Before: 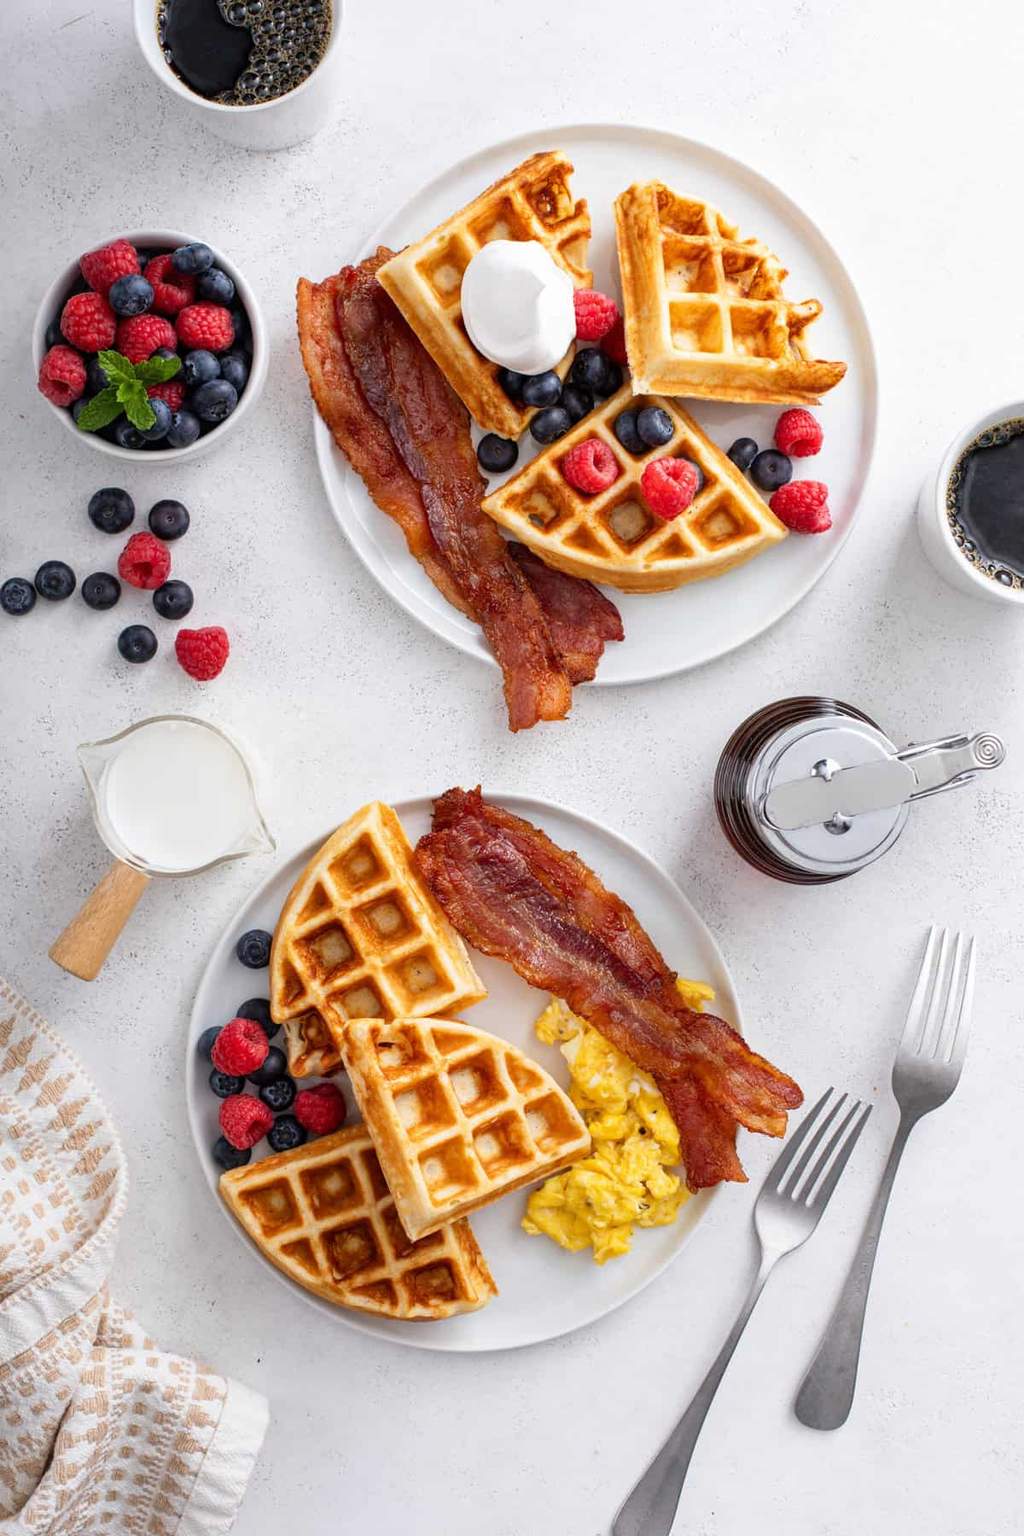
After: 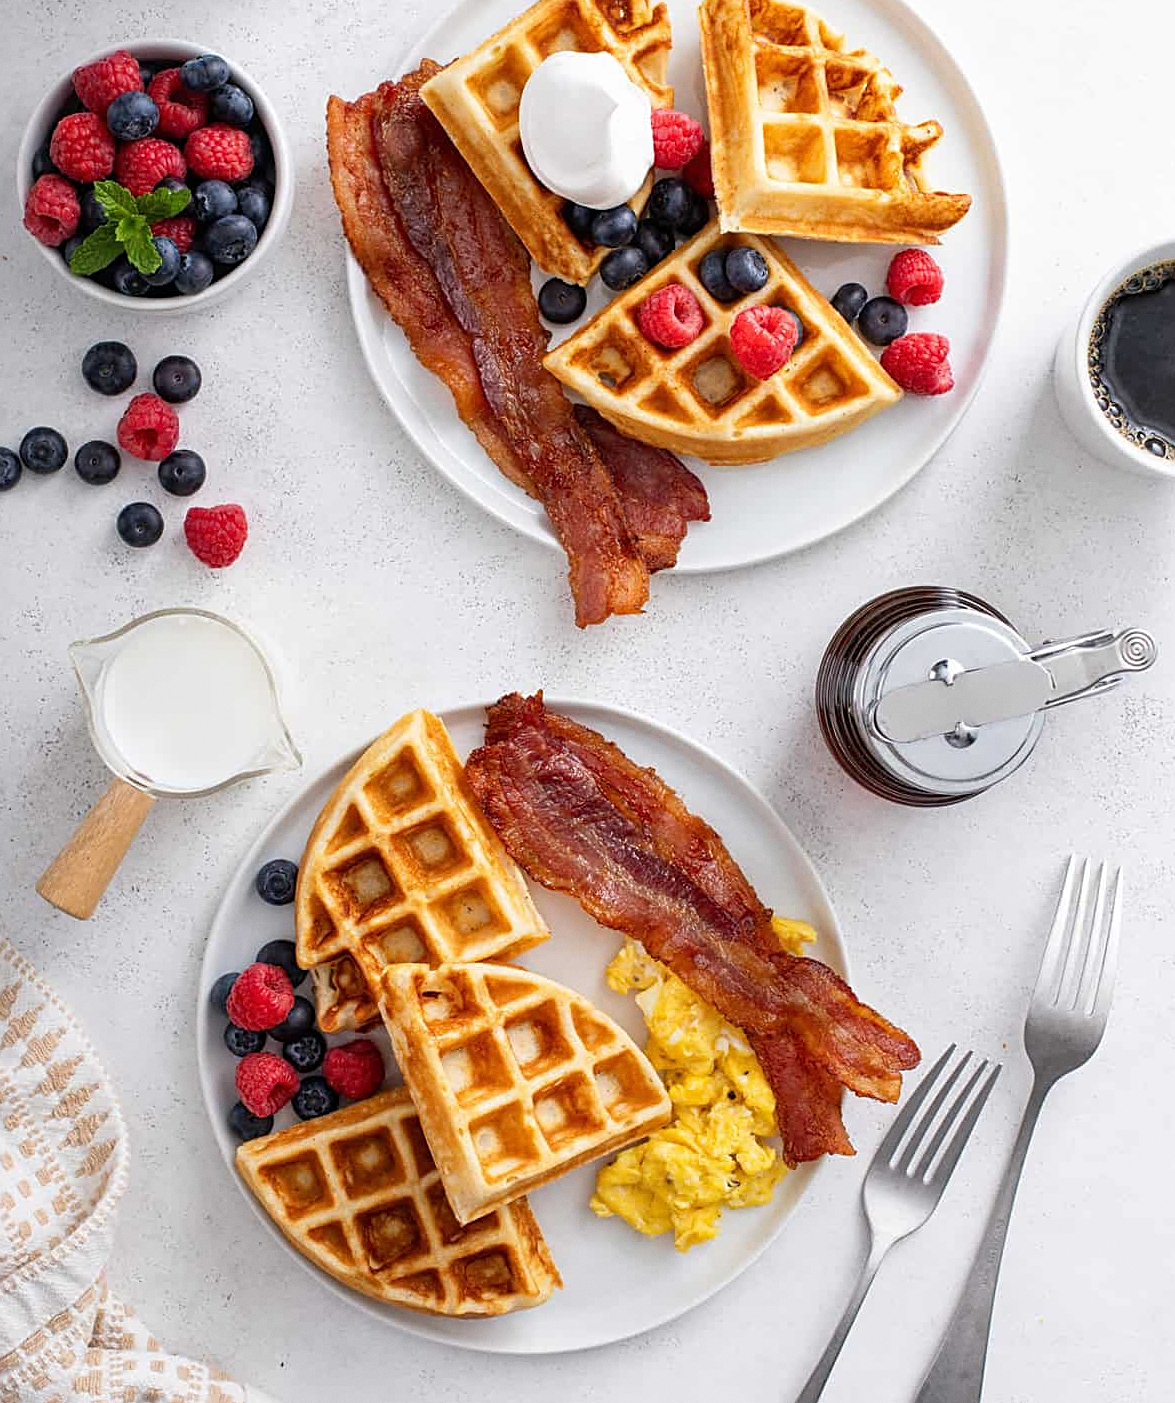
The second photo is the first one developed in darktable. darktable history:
crop and rotate: left 1.814%, top 12.818%, right 0.25%, bottom 9.225%
exposure: compensate highlight preservation false
sharpen: on, module defaults
grain: coarseness 0.09 ISO, strength 10%
